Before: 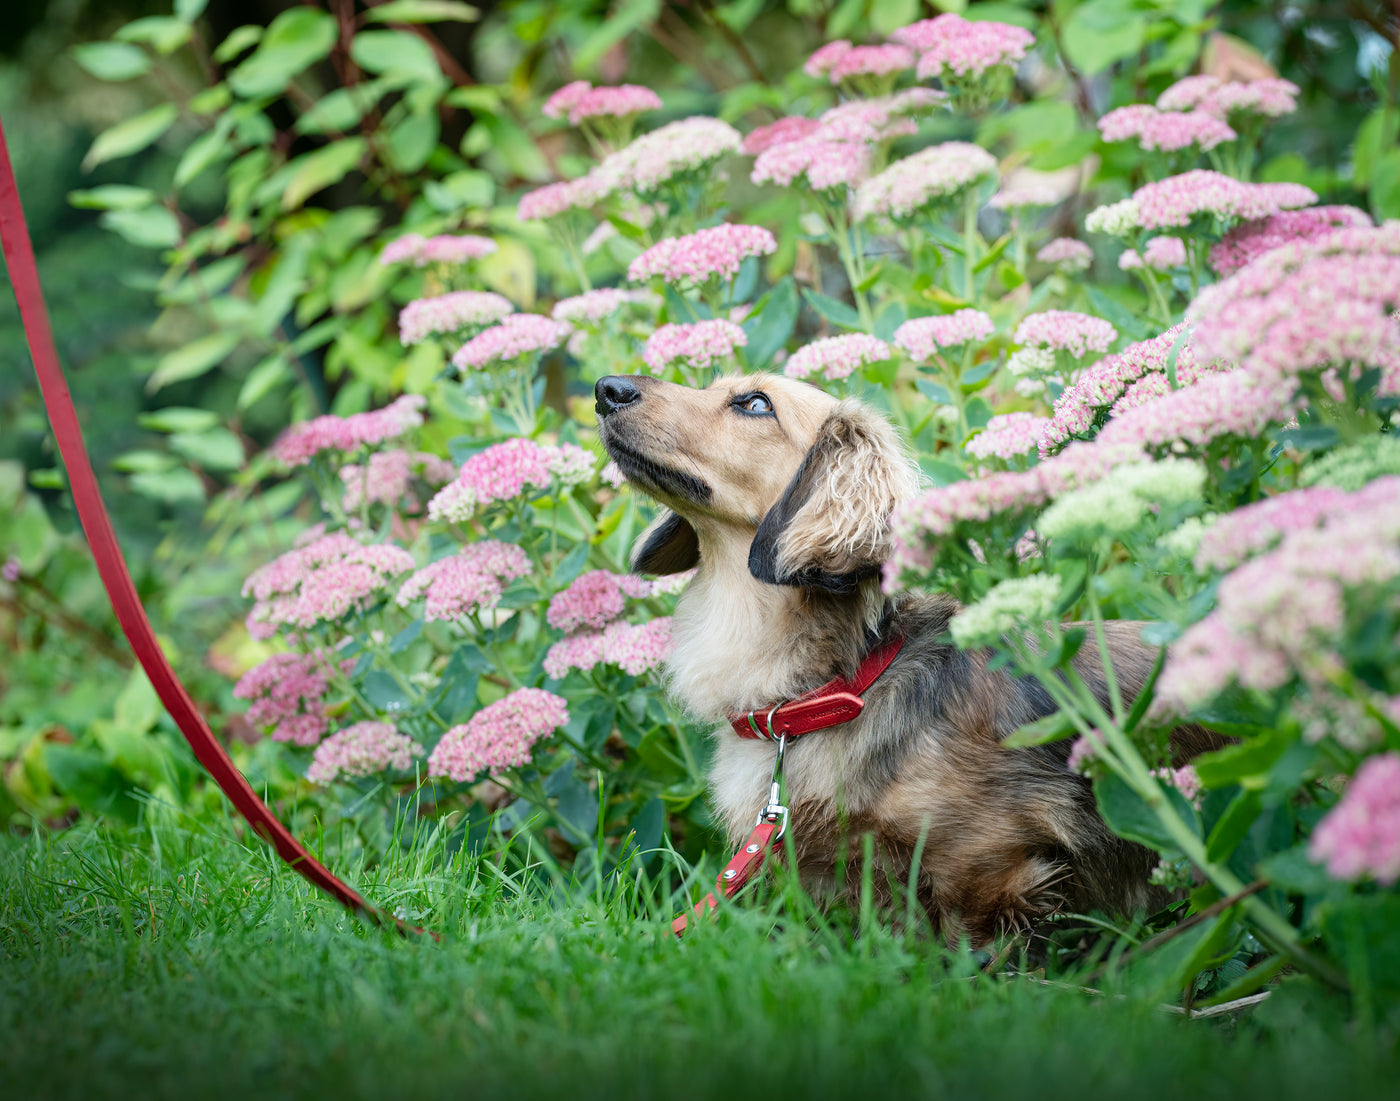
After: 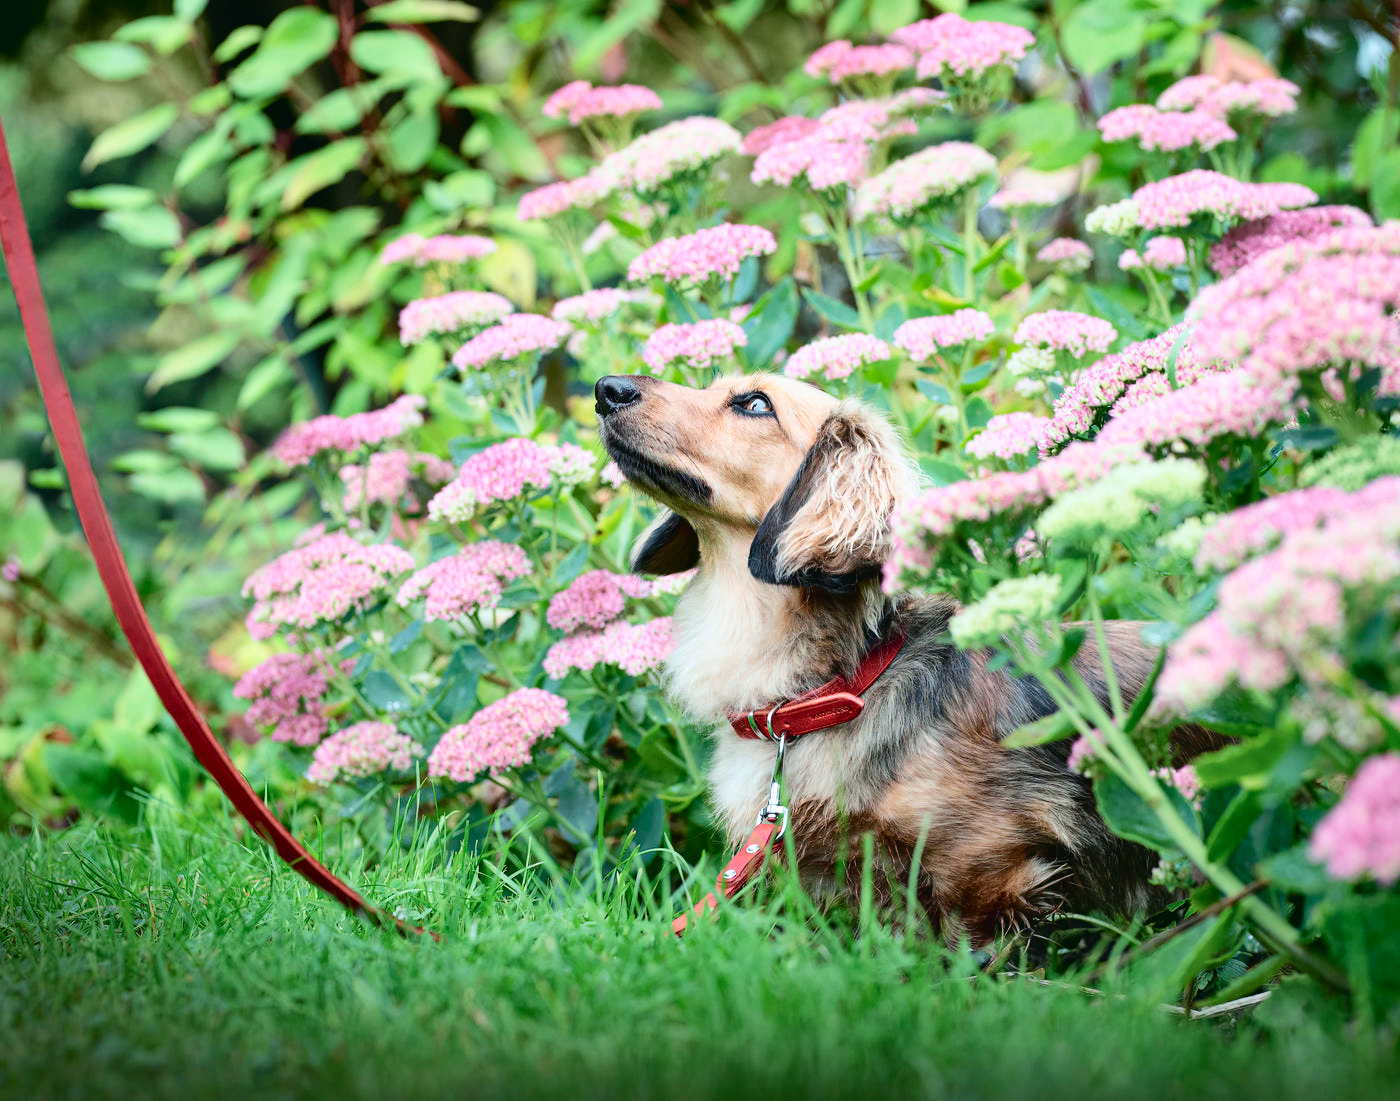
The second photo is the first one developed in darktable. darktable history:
shadows and highlights: shadows 59.43, soften with gaussian
tone curve: curves: ch0 [(0, 0.023) (0.087, 0.065) (0.184, 0.168) (0.45, 0.54) (0.57, 0.683) (0.722, 0.825) (0.877, 0.948) (1, 1)]; ch1 [(0, 0) (0.388, 0.369) (0.44, 0.44) (0.489, 0.481) (0.534, 0.561) (0.657, 0.659) (1, 1)]; ch2 [(0, 0) (0.353, 0.317) (0.408, 0.427) (0.472, 0.46) (0.5, 0.496) (0.537, 0.534) (0.576, 0.592) (0.625, 0.631) (1, 1)], color space Lab, independent channels, preserve colors none
